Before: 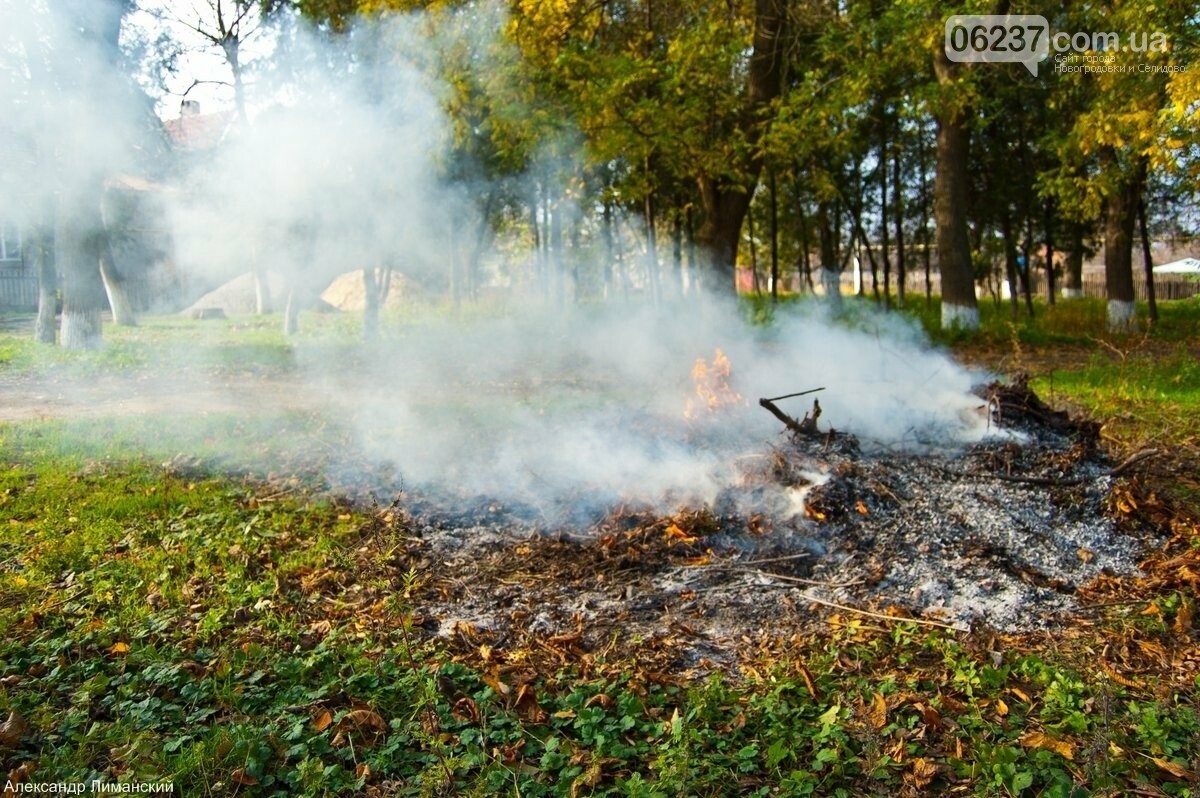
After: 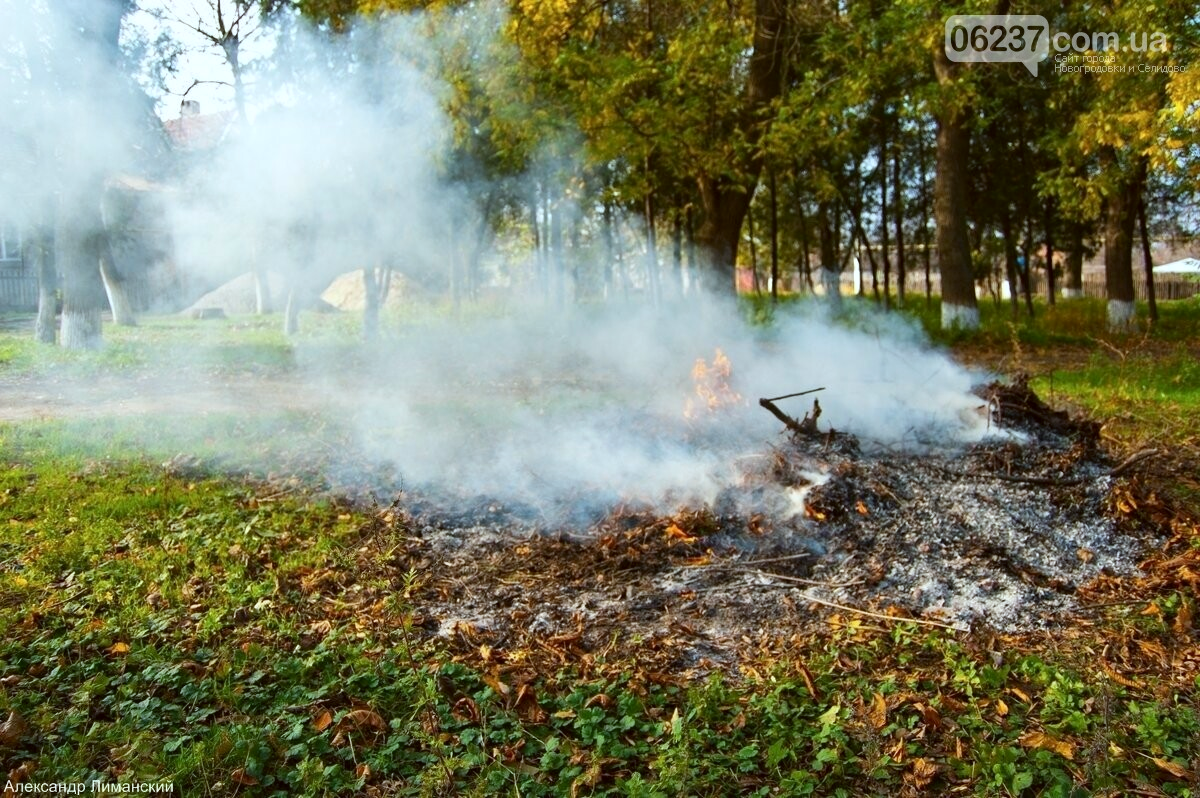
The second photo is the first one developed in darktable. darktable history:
tone equalizer: on, module defaults
color correction: highlights a* -3.28, highlights b* -6.24, shadows a* 3.1, shadows b* 5.19
exposure: black level correction 0, compensate exposure bias true, compensate highlight preservation false
